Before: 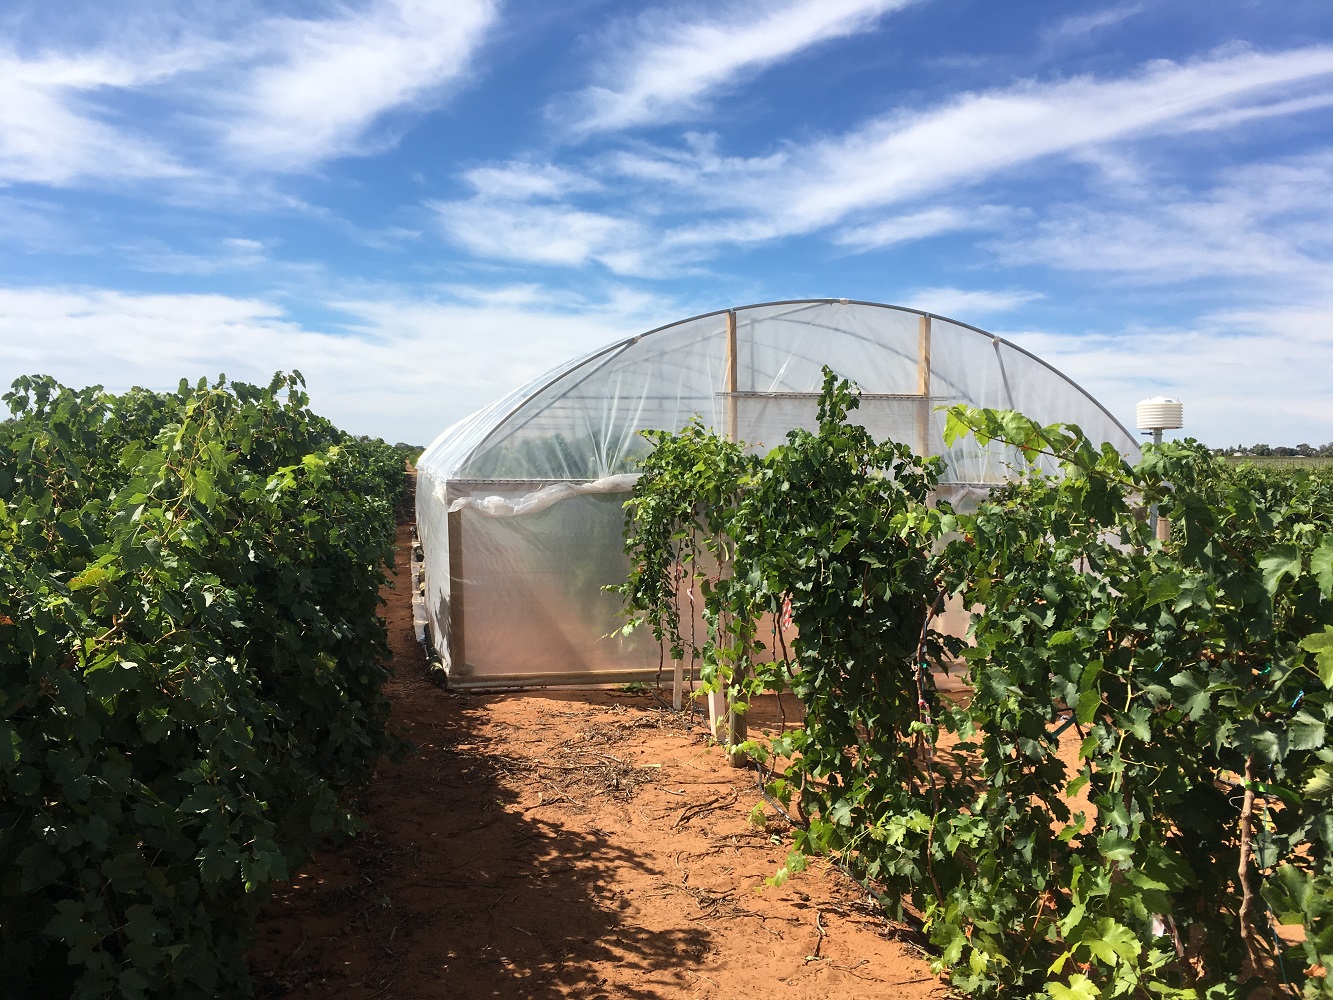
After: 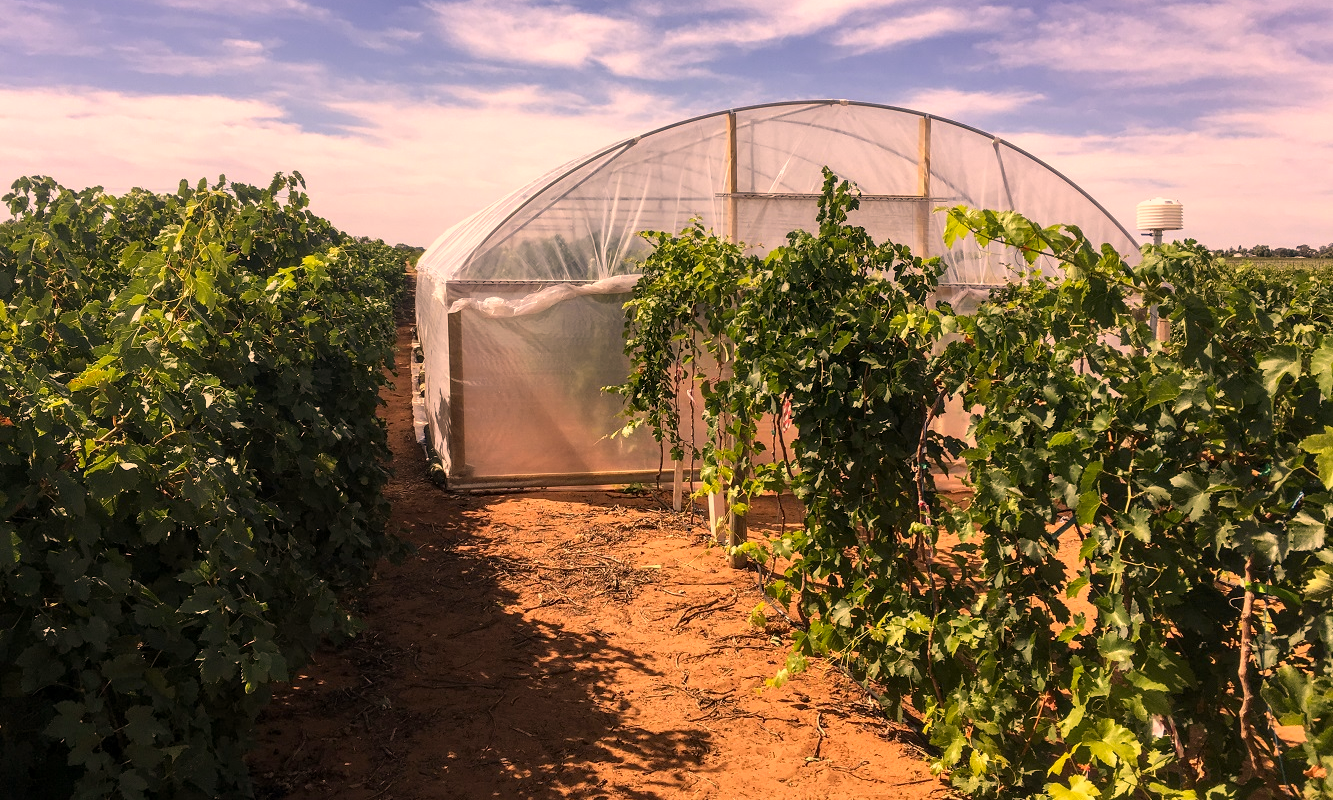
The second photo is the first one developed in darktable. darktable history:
color correction: highlights a* 21.88, highlights b* 22.25
local contrast: on, module defaults
crop and rotate: top 19.998%
